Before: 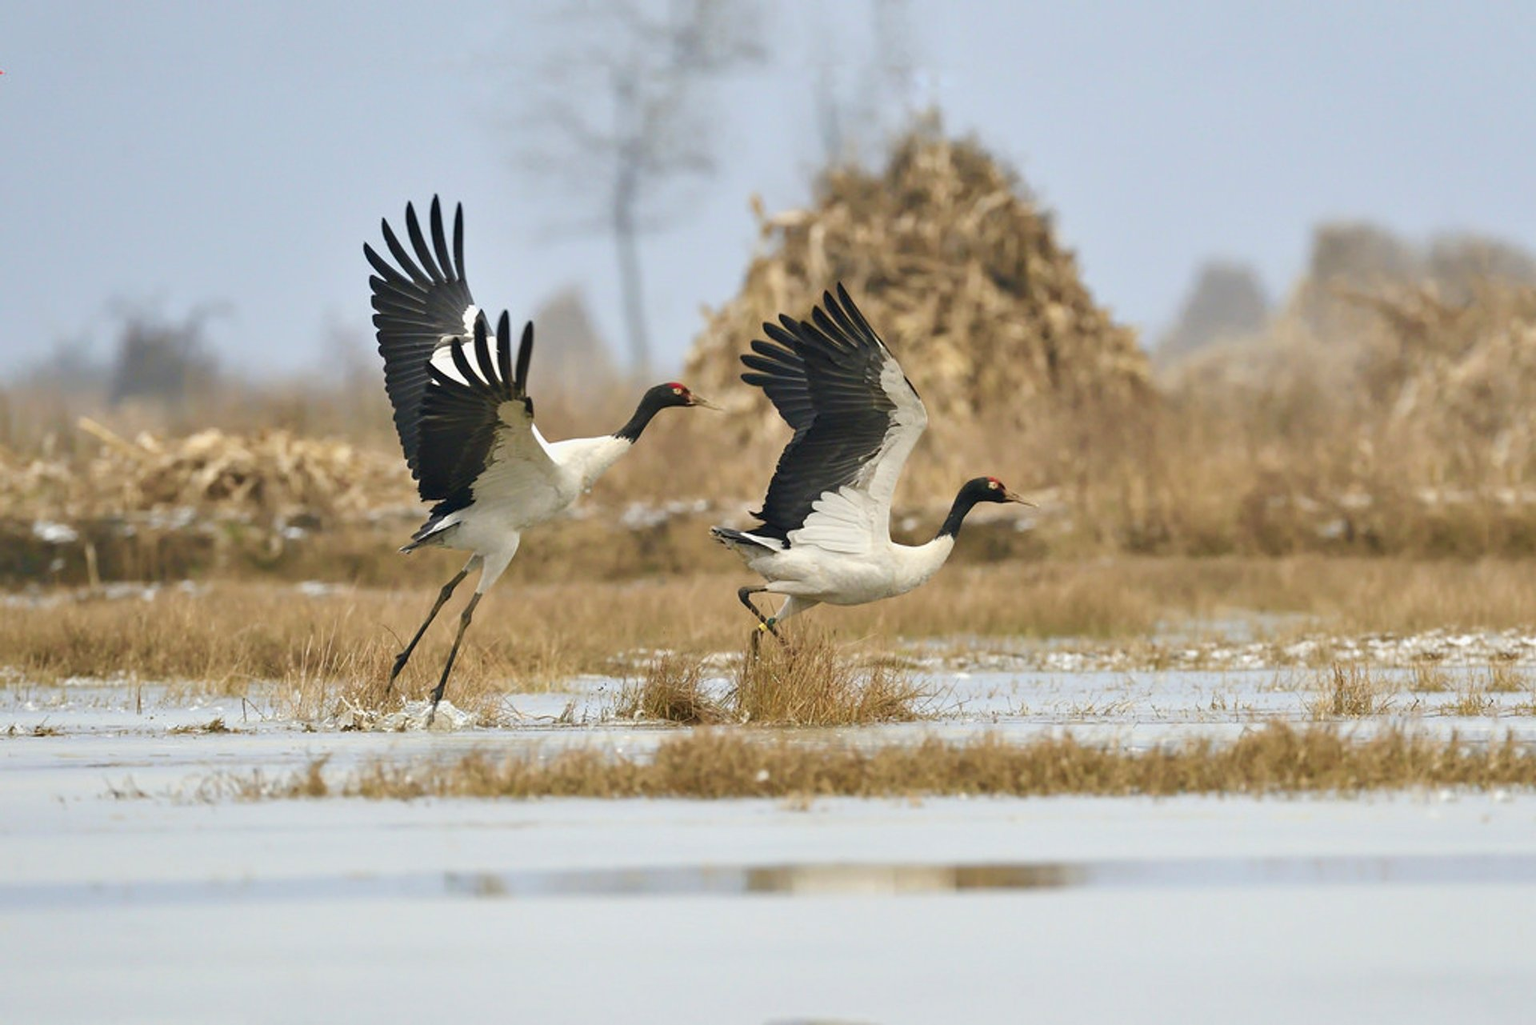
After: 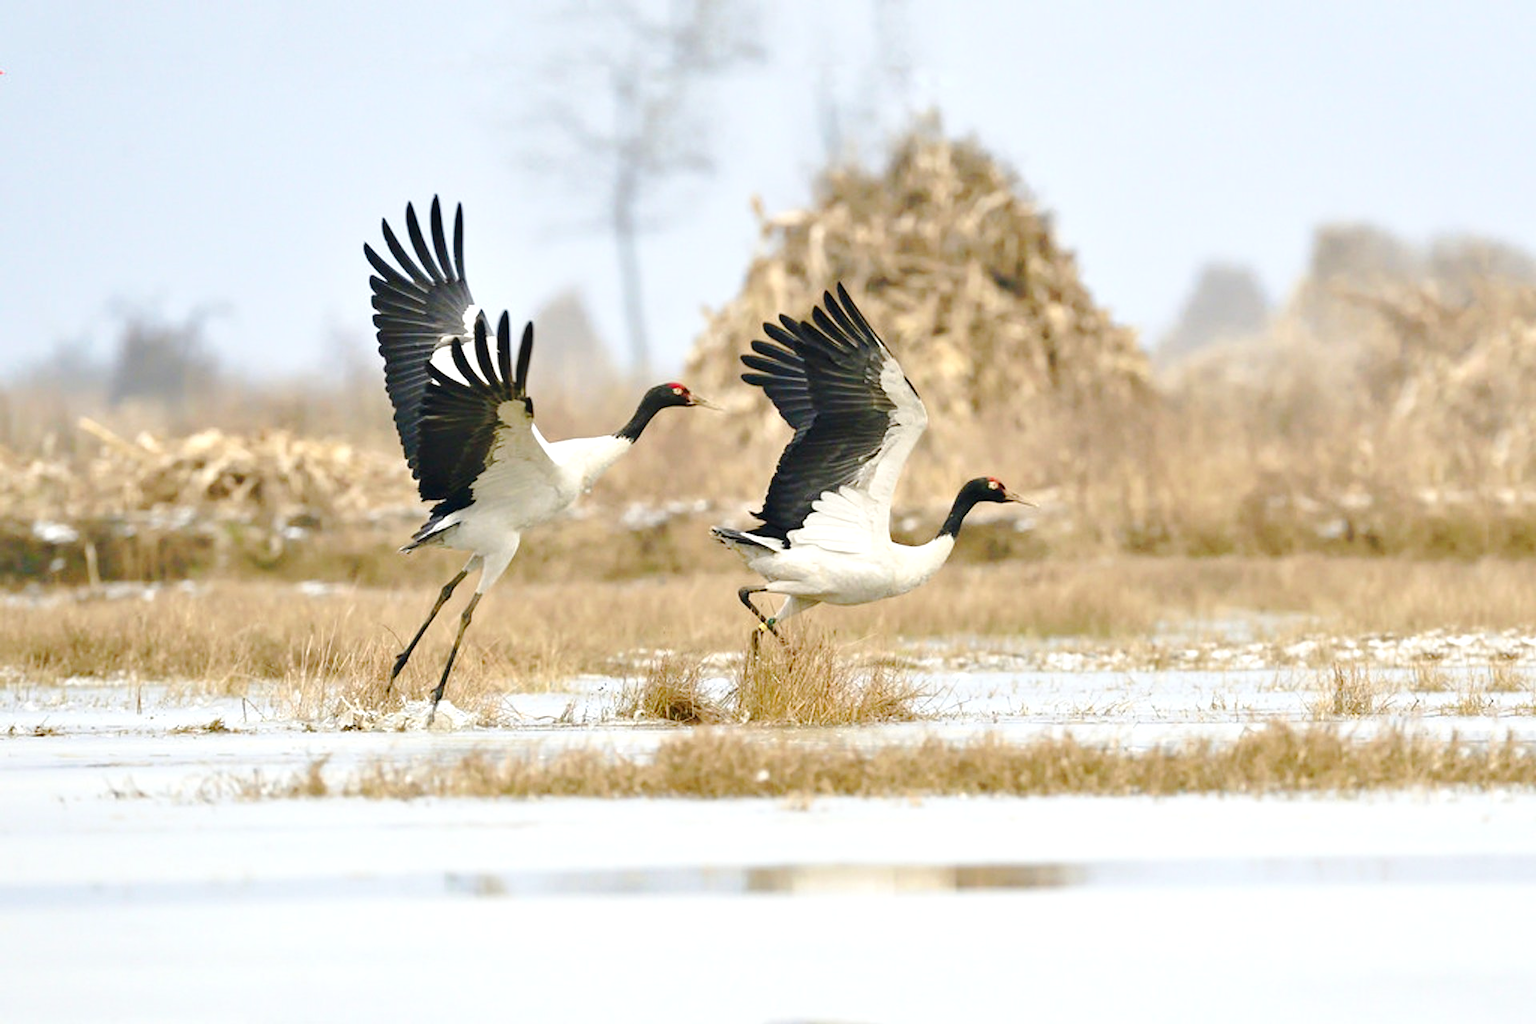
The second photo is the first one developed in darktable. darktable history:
exposure: exposure 0.568 EV, compensate highlight preservation false
tone curve: curves: ch0 [(0, 0) (0.003, 0.002) (0.011, 0.008) (0.025, 0.016) (0.044, 0.026) (0.069, 0.04) (0.1, 0.061) (0.136, 0.104) (0.177, 0.15) (0.224, 0.22) (0.277, 0.307) (0.335, 0.399) (0.399, 0.492) (0.468, 0.575) (0.543, 0.638) (0.623, 0.701) (0.709, 0.778) (0.801, 0.85) (0.898, 0.934) (1, 1)], preserve colors none
contrast brightness saturation: contrast 0.028, brightness -0.036
